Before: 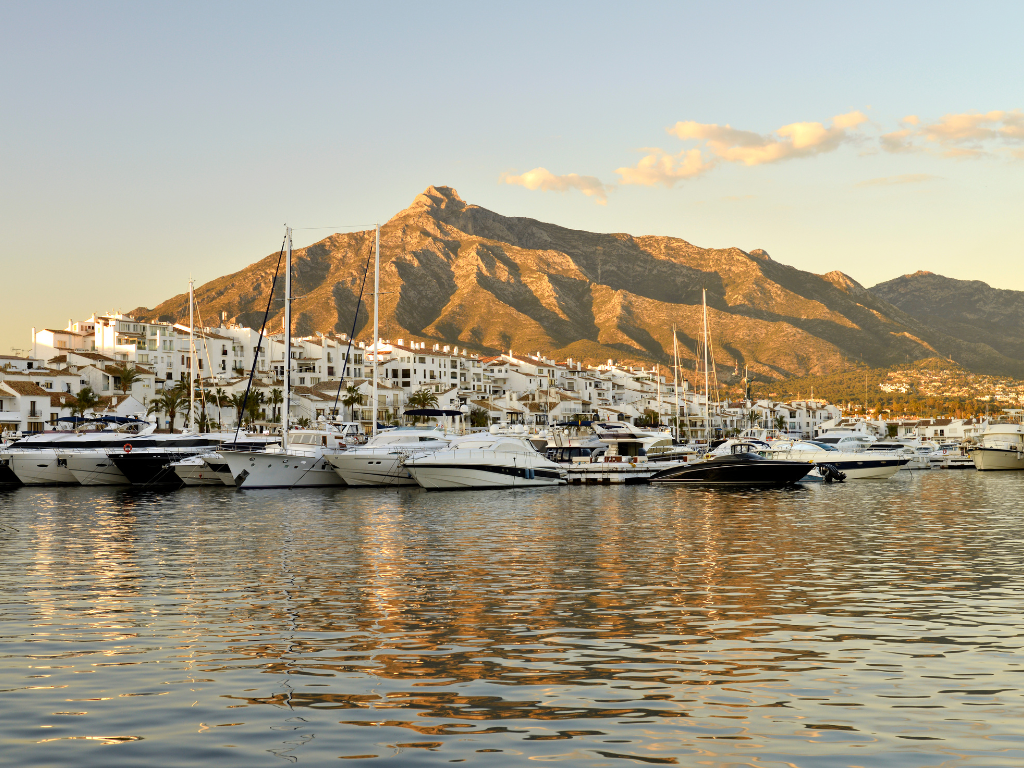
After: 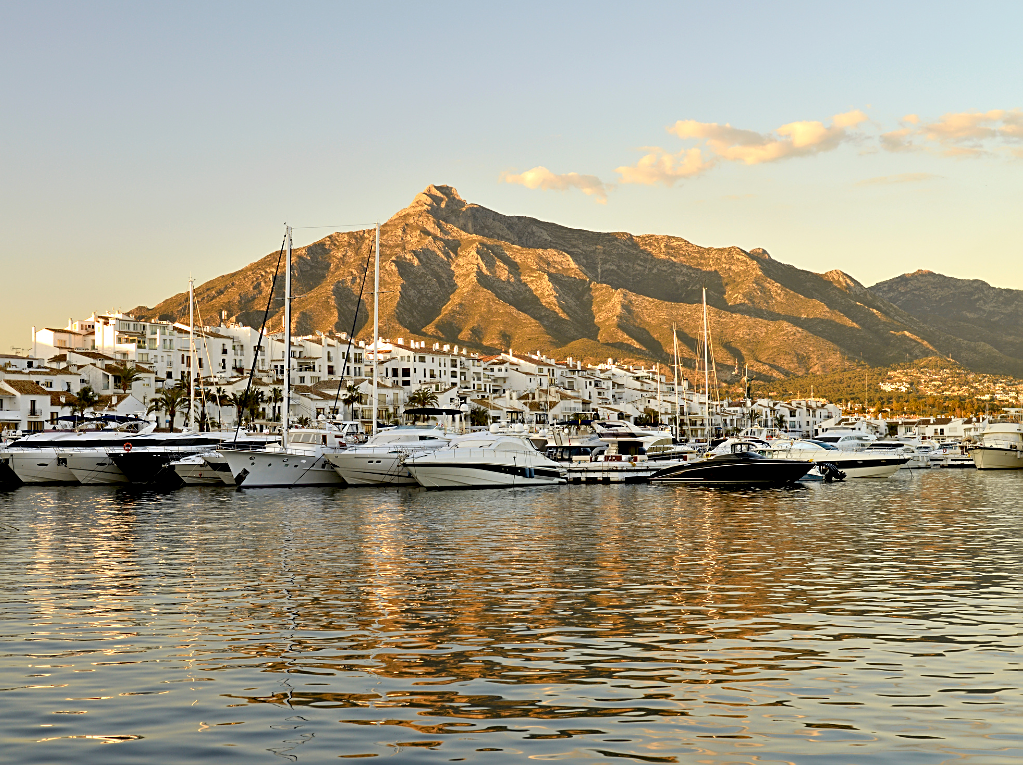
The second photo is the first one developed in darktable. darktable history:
crop: top 0.238%, bottom 0.093%
exposure: black level correction 0.009, compensate highlight preservation false
sharpen: on, module defaults
